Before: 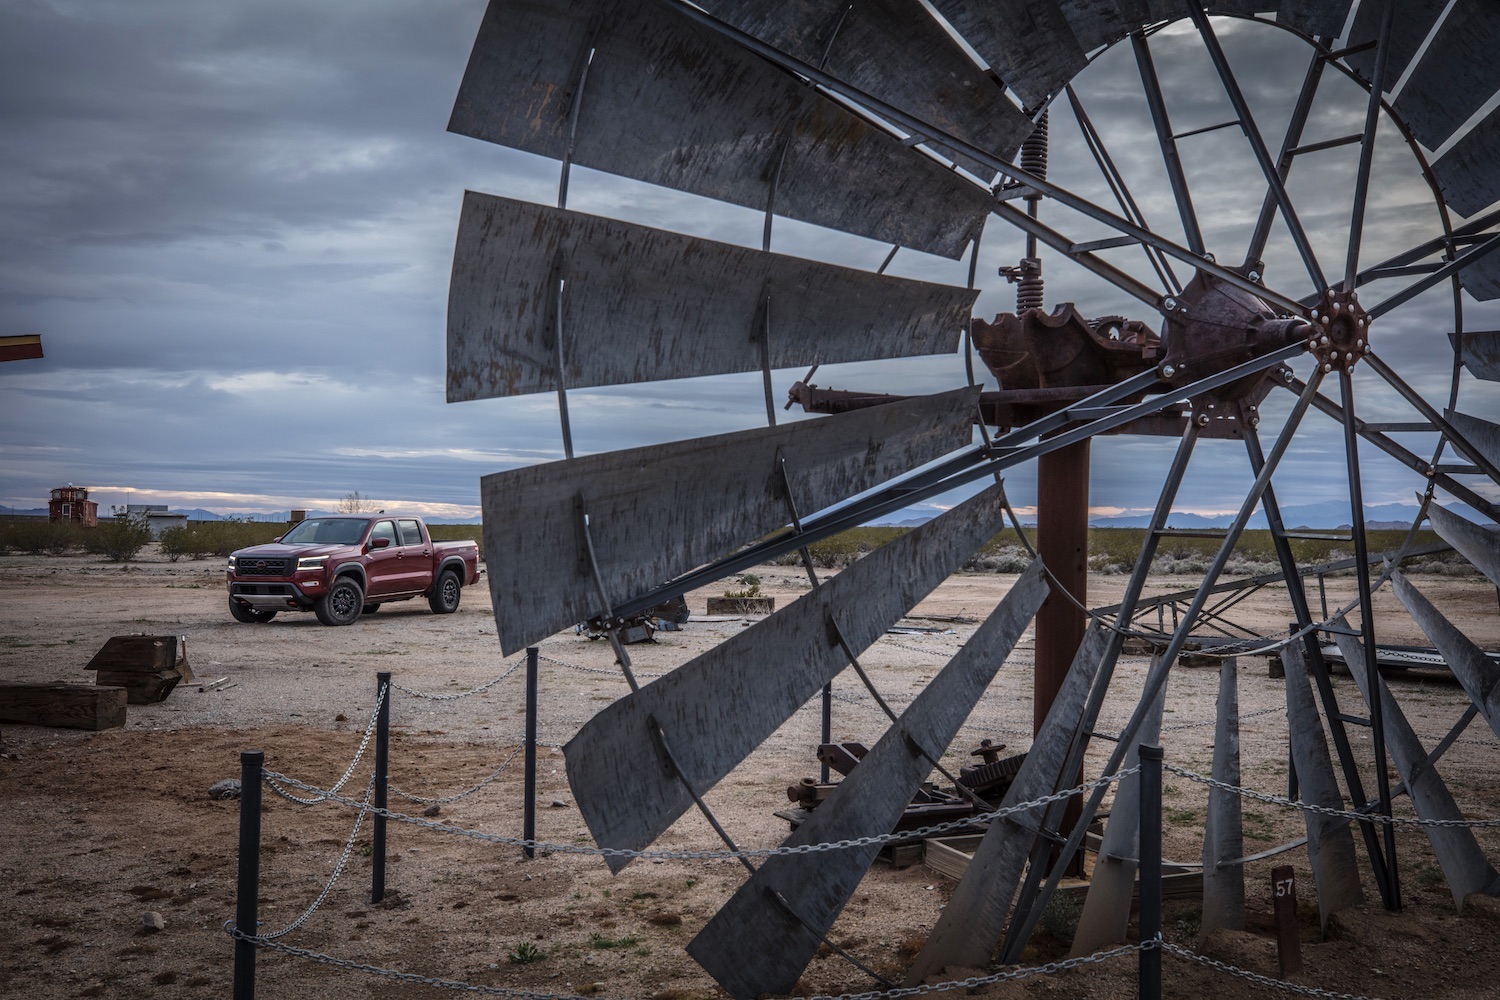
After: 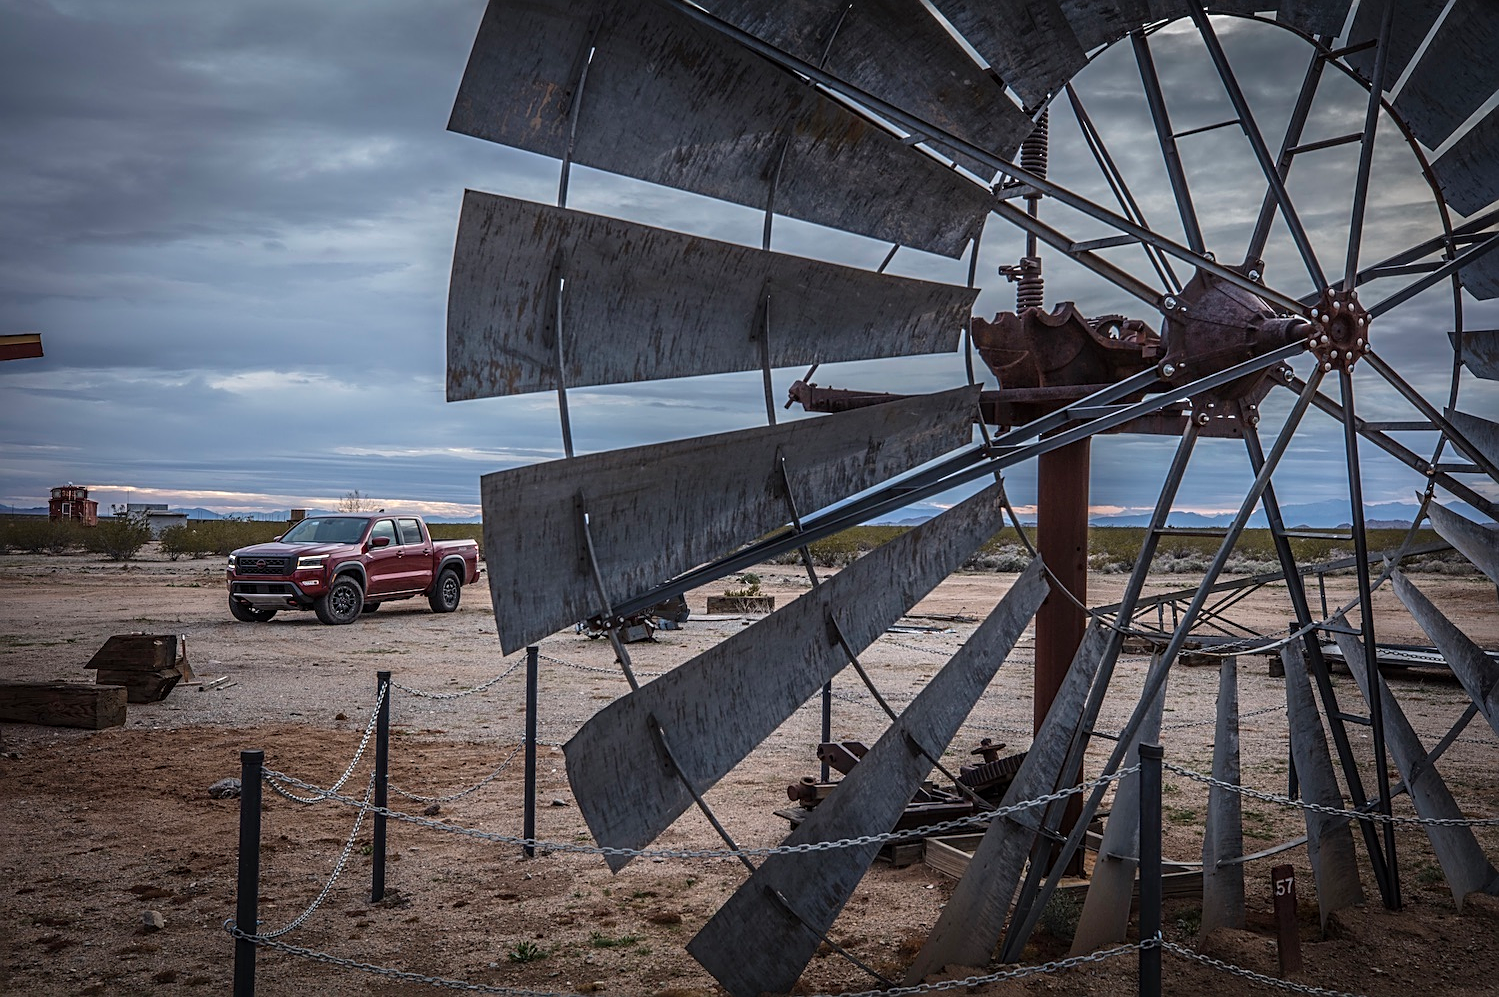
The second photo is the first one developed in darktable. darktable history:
sharpen: amount 0.601
crop: top 0.109%, bottom 0.117%
